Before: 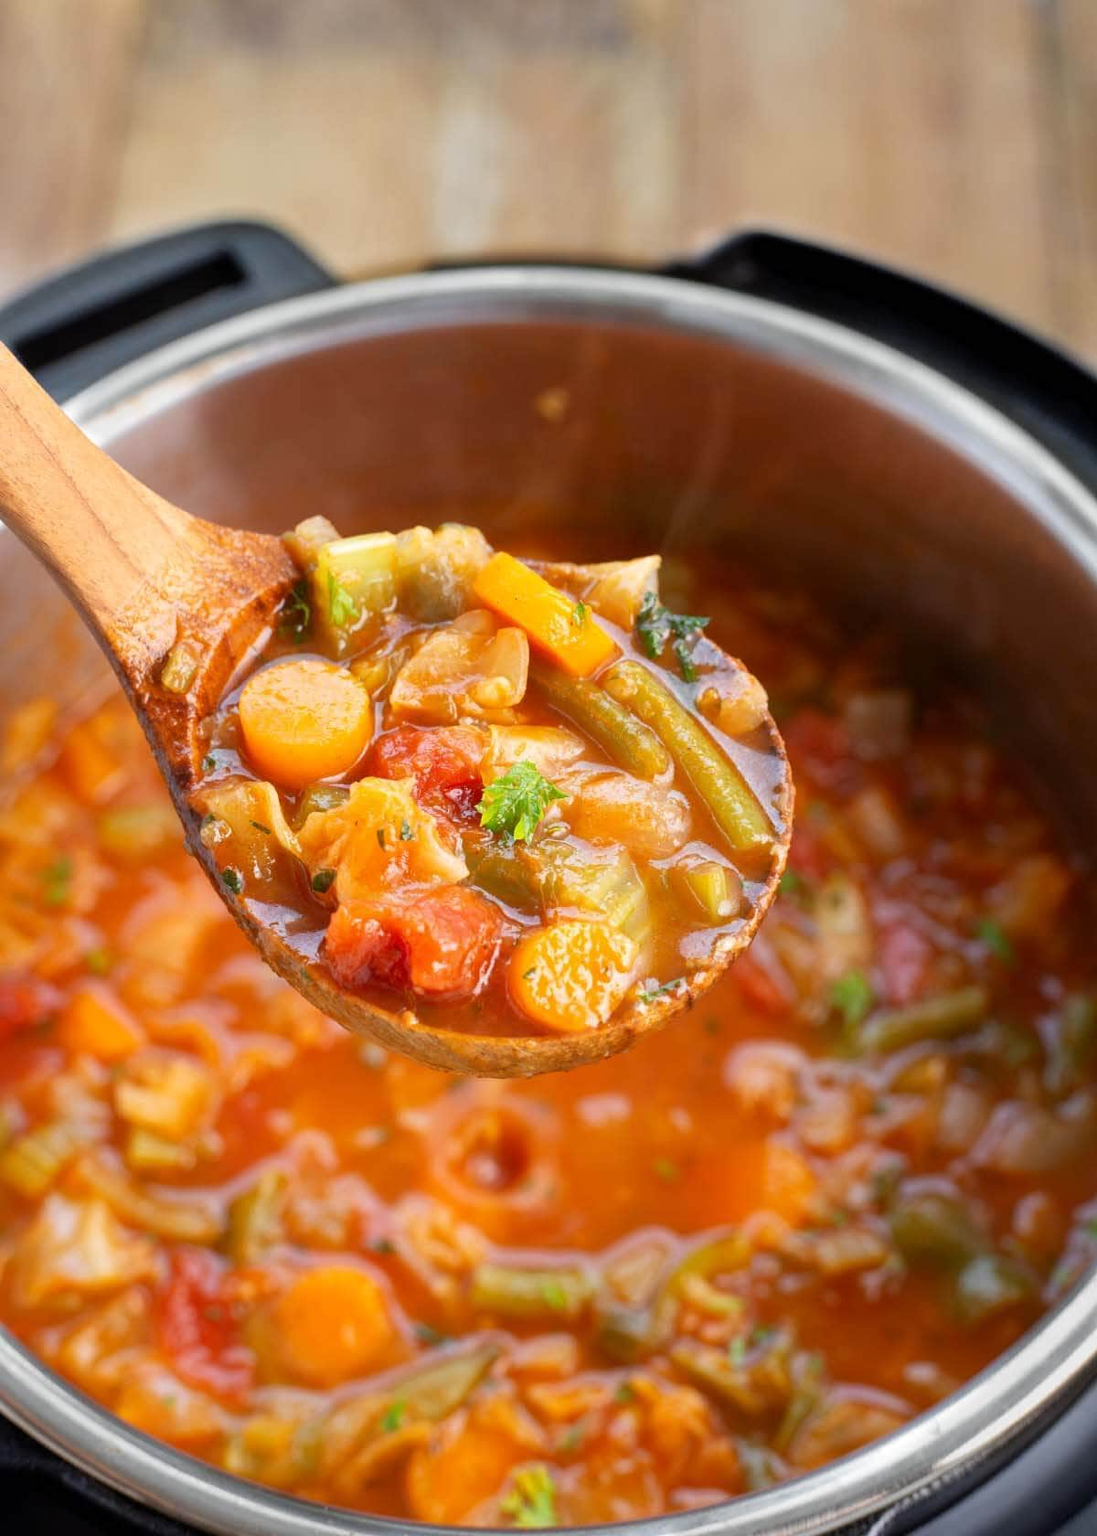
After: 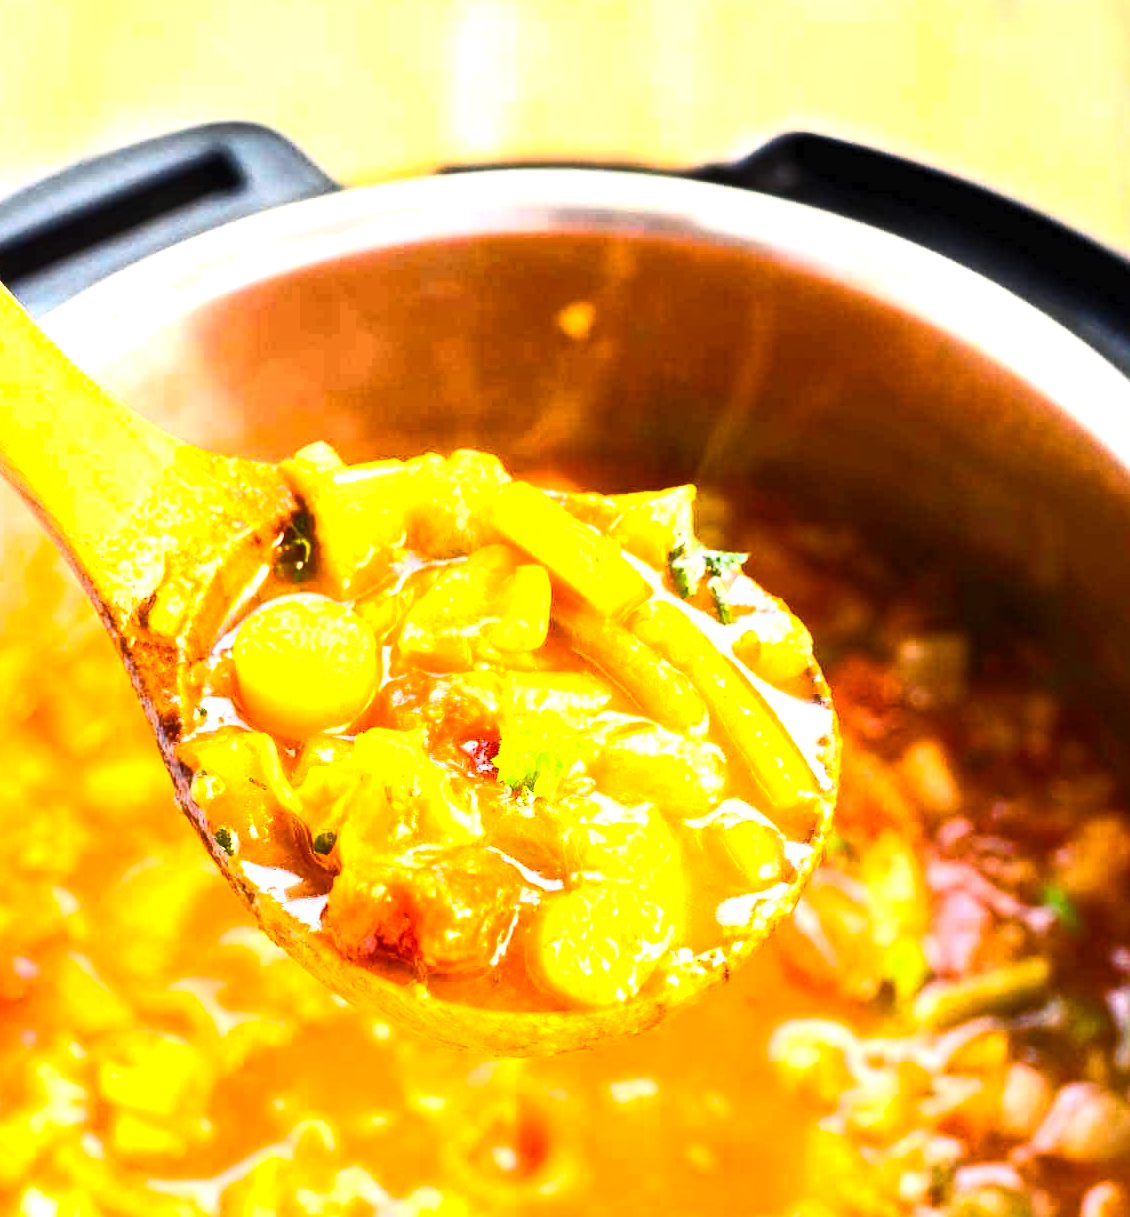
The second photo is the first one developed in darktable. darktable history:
tone curve: curves: ch0 [(0, 0) (0.003, 0.017) (0.011, 0.018) (0.025, 0.03) (0.044, 0.051) (0.069, 0.075) (0.1, 0.104) (0.136, 0.138) (0.177, 0.183) (0.224, 0.237) (0.277, 0.294) (0.335, 0.361) (0.399, 0.446) (0.468, 0.552) (0.543, 0.66) (0.623, 0.753) (0.709, 0.843) (0.801, 0.912) (0.898, 0.962) (1, 1)], color space Lab, independent channels, preserve colors none
color balance rgb: highlights gain › chroma 3.002%, highlights gain › hue 77.17°, perceptual saturation grading › global saturation 20%, perceptual saturation grading › highlights -14.307%, perceptual saturation grading › shadows 49.933%, perceptual brilliance grading › global brilliance 30.005%, perceptual brilliance grading › highlights 50.256%, perceptual brilliance grading › mid-tones 50.445%, perceptual brilliance grading › shadows -22.193%
exposure: exposure 0.194 EV, compensate highlight preservation false
crop: left 2.375%, top 7.31%, right 3.401%, bottom 20.223%
